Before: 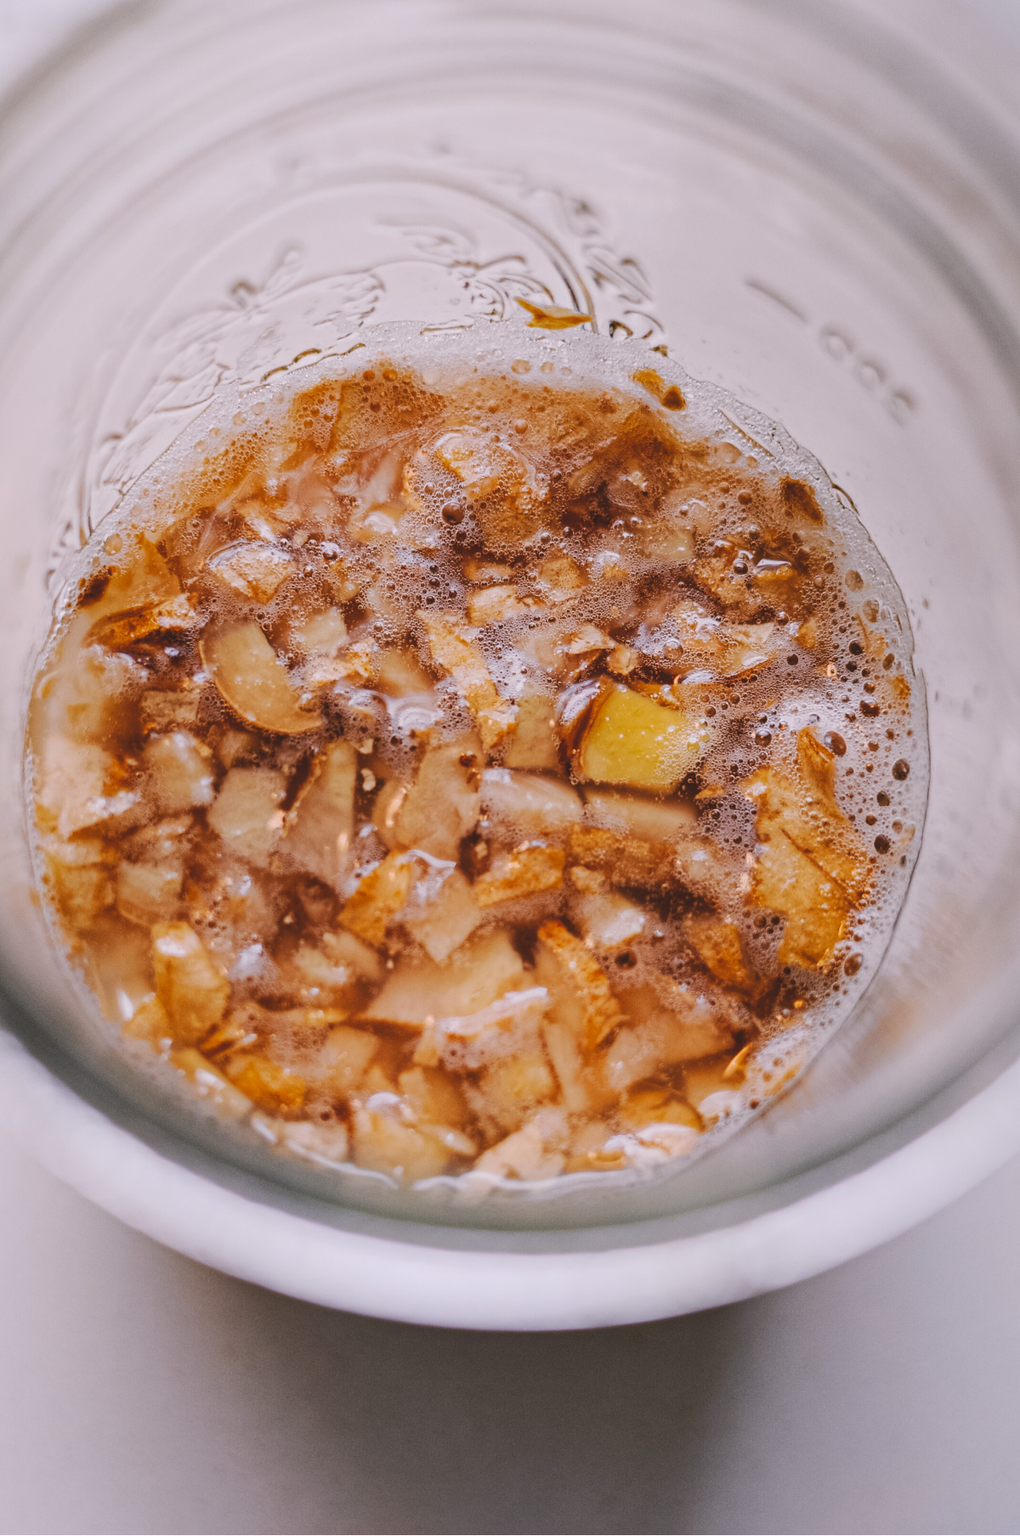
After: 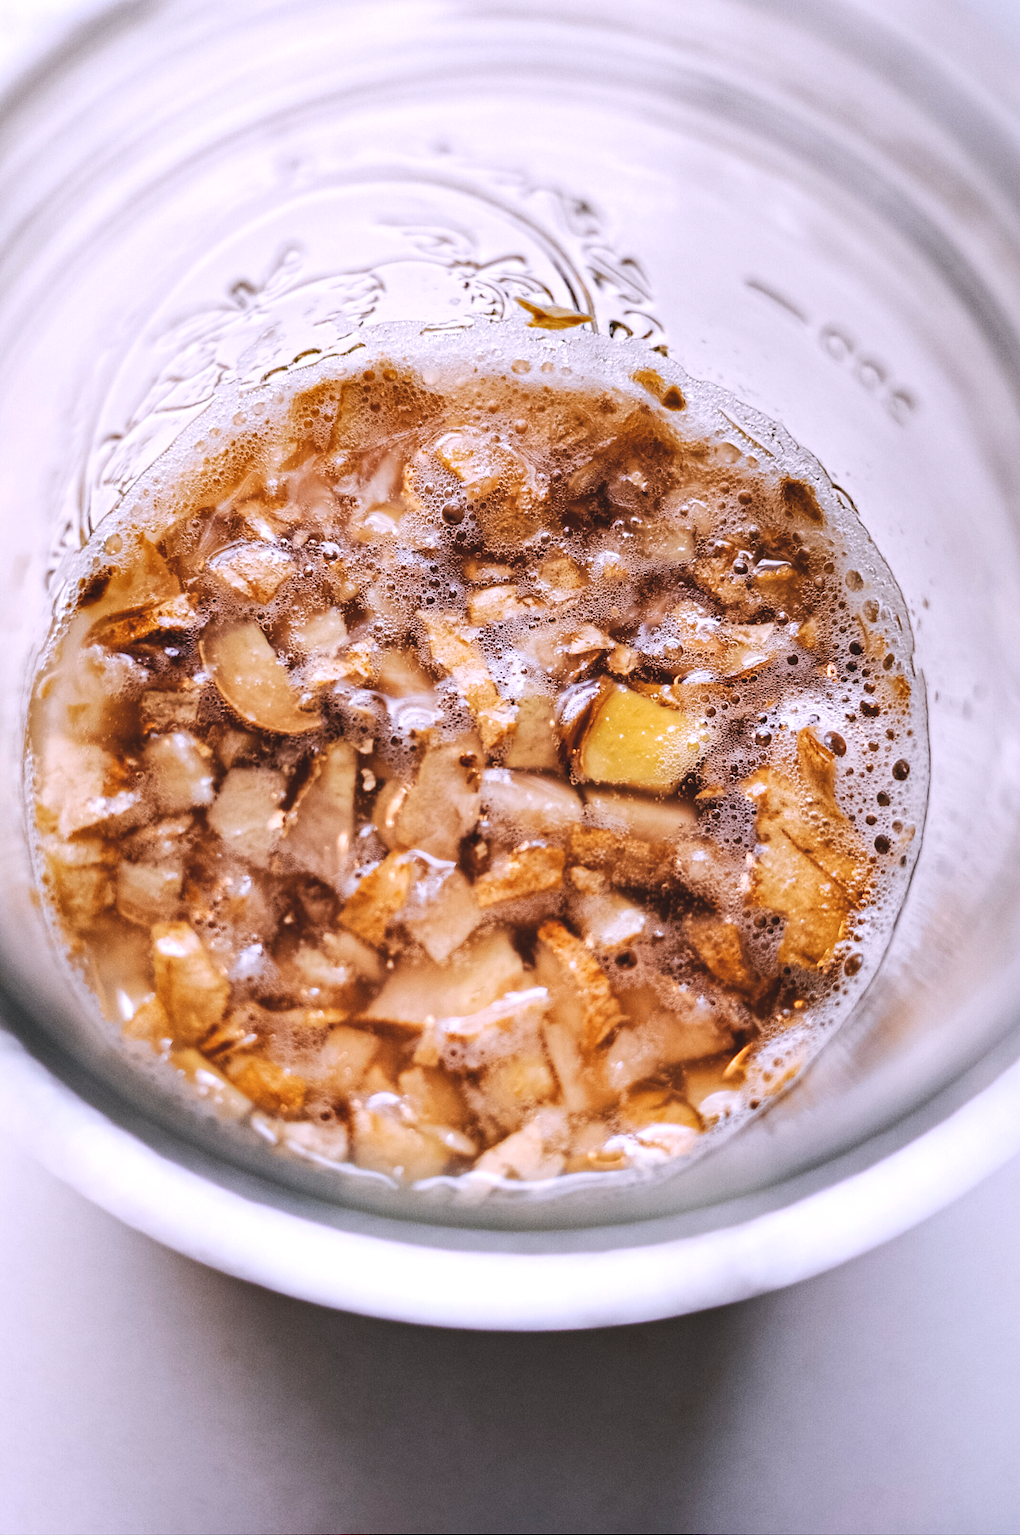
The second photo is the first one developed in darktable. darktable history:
tone equalizer: -8 EV -0.736 EV, -7 EV -0.709 EV, -6 EV -0.626 EV, -5 EV -0.381 EV, -3 EV 0.371 EV, -2 EV 0.6 EV, -1 EV 0.7 EV, +0 EV 0.725 EV, edges refinement/feathering 500, mask exposure compensation -1.57 EV, preserve details no
color calibration: illuminant as shot in camera, x 0.358, y 0.373, temperature 4628.91 K
shadows and highlights: shadows 29.51, highlights -30.25, low approximation 0.01, soften with gaussian
contrast brightness saturation: saturation -0.047
